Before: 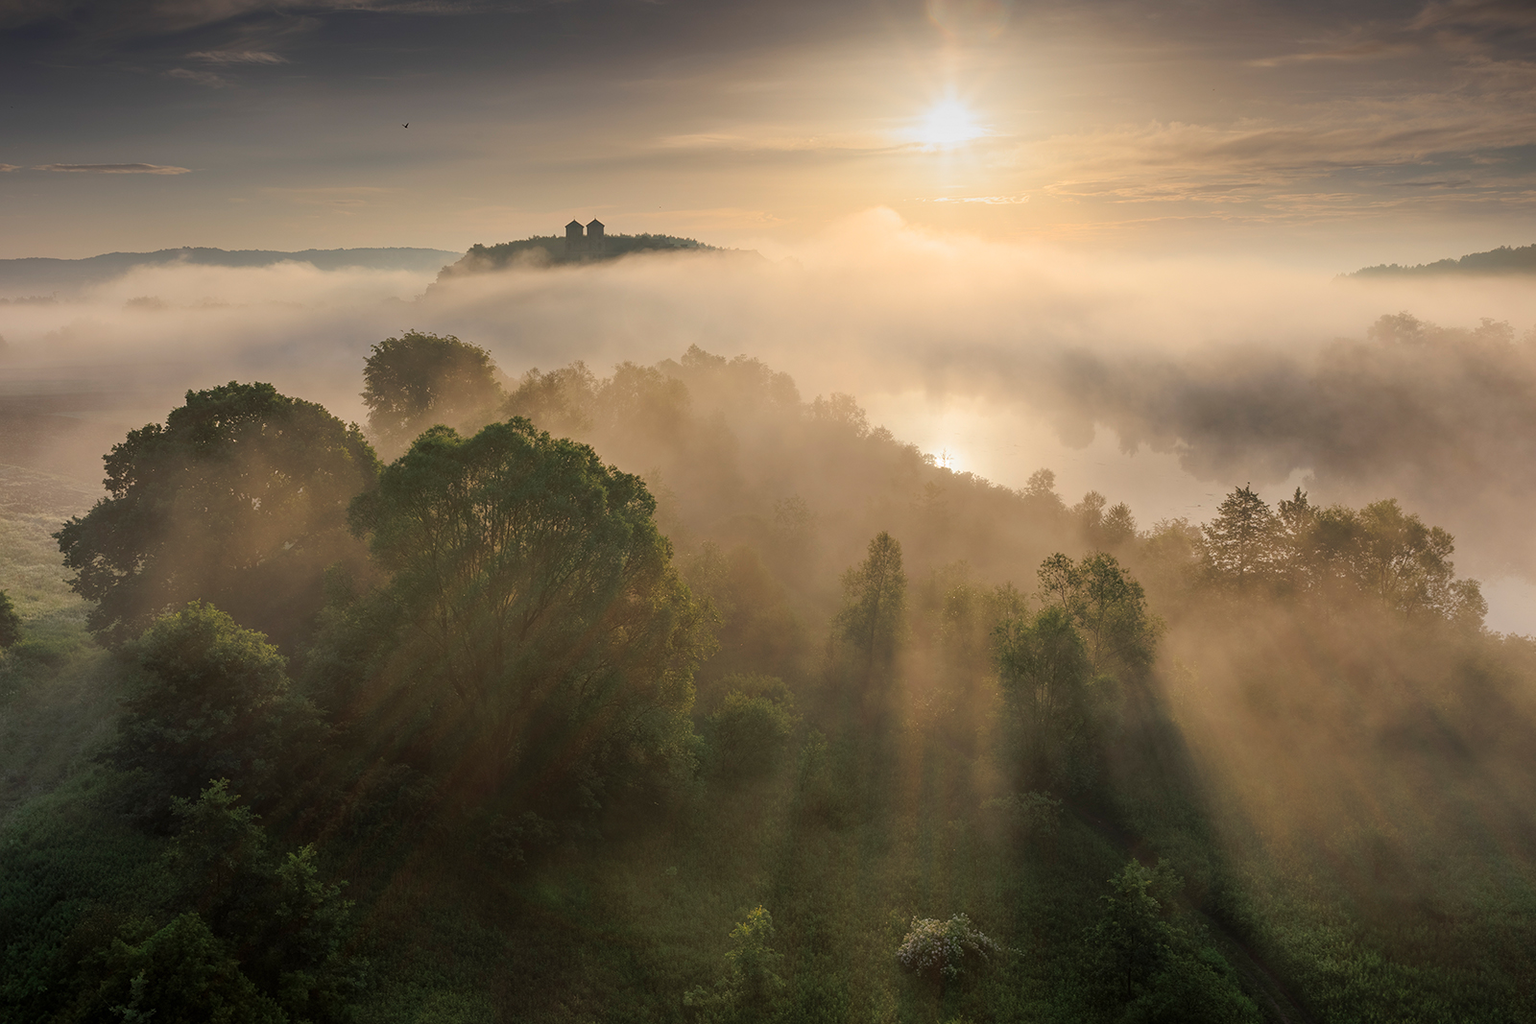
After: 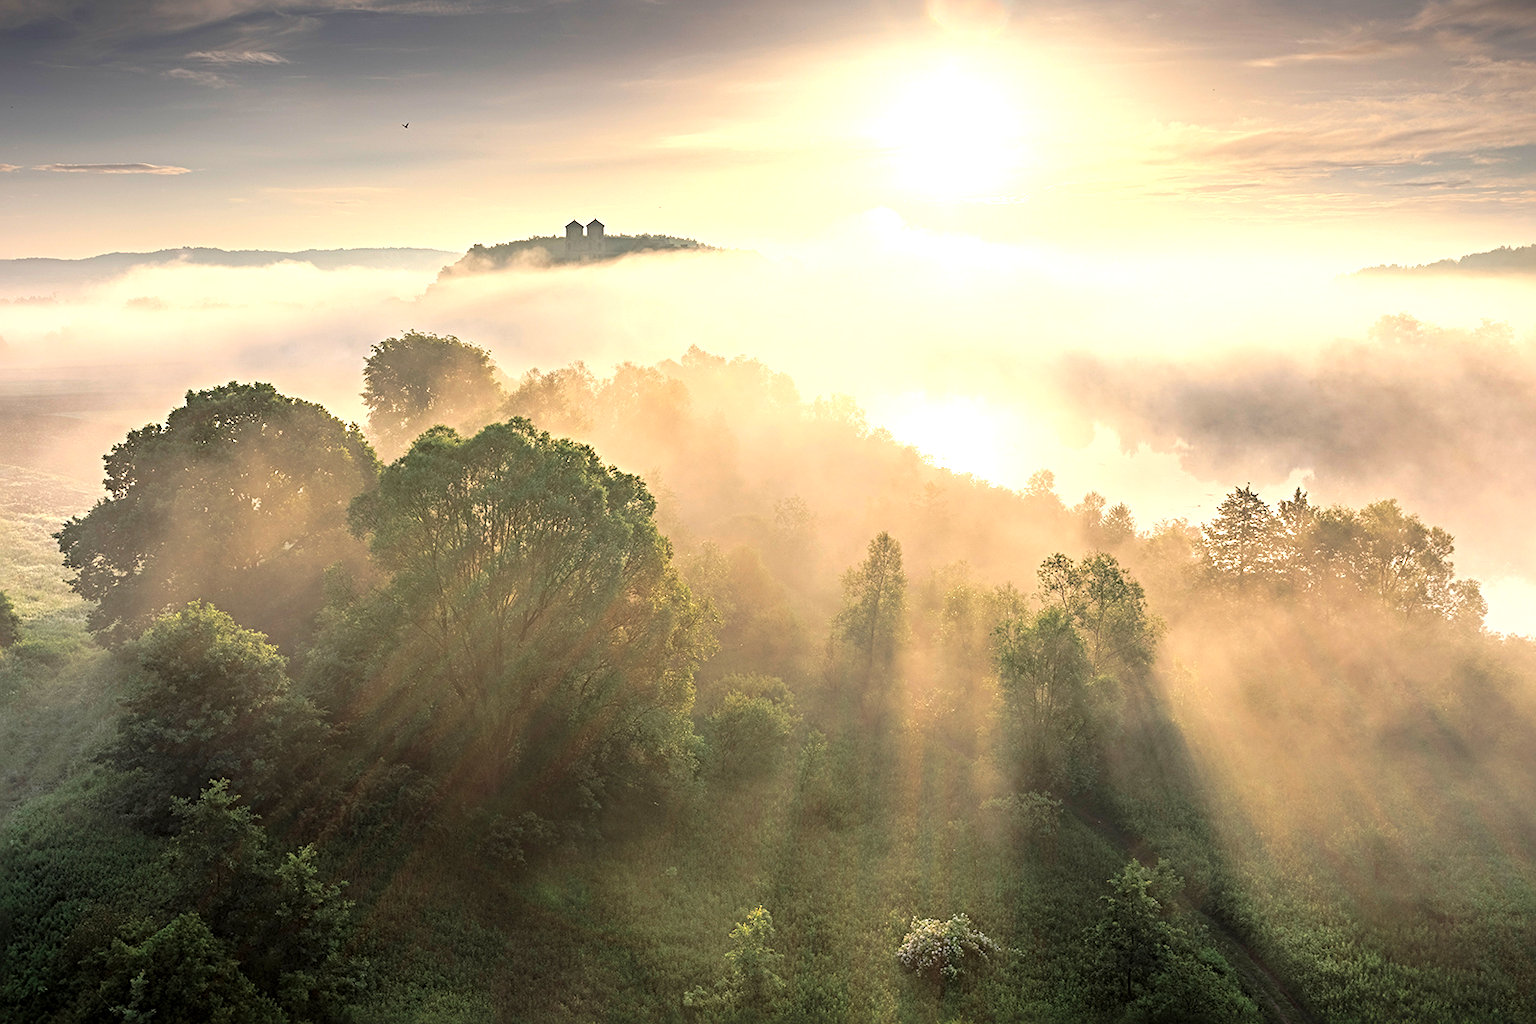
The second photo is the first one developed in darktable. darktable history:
sharpen: radius 4.935
tone equalizer: -8 EV -0.388 EV, -7 EV -0.354 EV, -6 EV -0.368 EV, -5 EV -0.239 EV, -3 EV 0.194 EV, -2 EV 0.327 EV, -1 EV 0.39 EV, +0 EV 0.387 EV
contrast brightness saturation: contrast 0.047, brightness 0.07, saturation 0.012
exposure: black level correction 0.001, exposure 0.961 EV, compensate exposure bias true, compensate highlight preservation false
